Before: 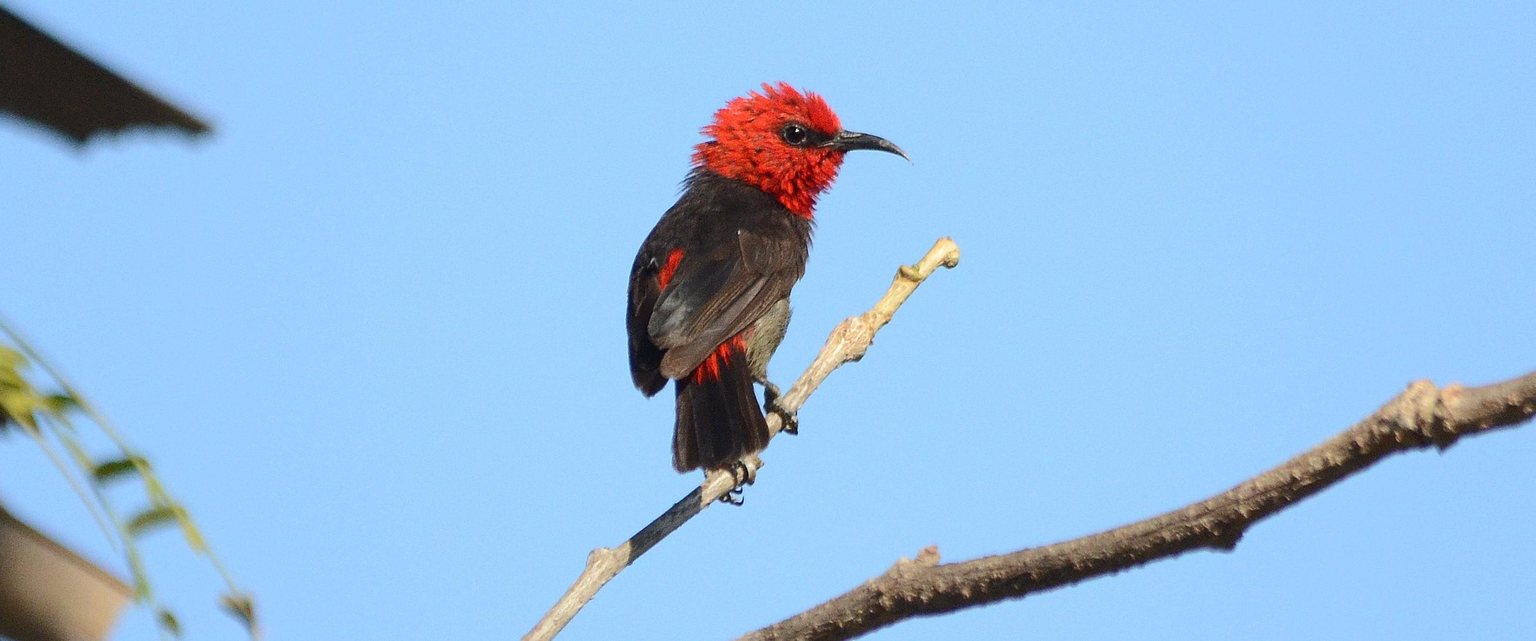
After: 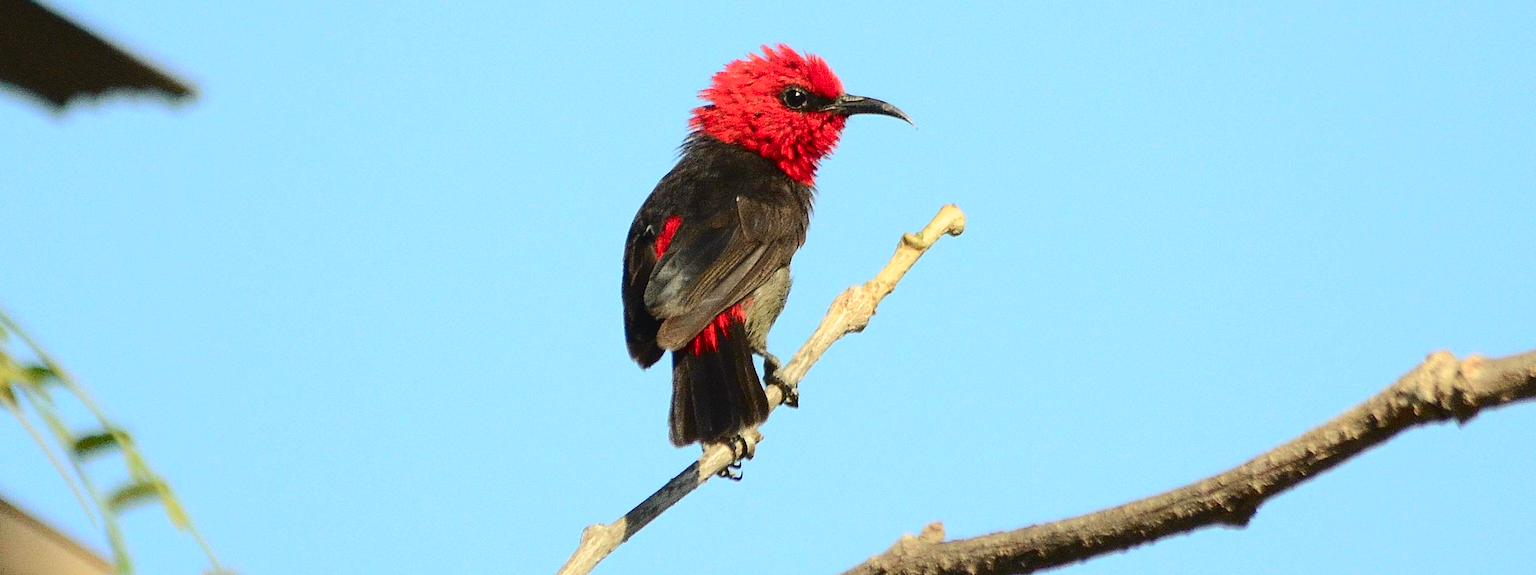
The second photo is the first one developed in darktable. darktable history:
tone curve: curves: ch0 [(0.003, 0.029) (0.037, 0.036) (0.149, 0.117) (0.297, 0.318) (0.422, 0.474) (0.531, 0.6) (0.743, 0.809) (0.889, 0.941) (1, 0.98)]; ch1 [(0, 0) (0.305, 0.325) (0.453, 0.437) (0.482, 0.479) (0.501, 0.5) (0.506, 0.503) (0.564, 0.578) (0.587, 0.625) (0.666, 0.727) (1, 1)]; ch2 [(0, 0) (0.323, 0.277) (0.408, 0.399) (0.45, 0.48) (0.499, 0.502) (0.512, 0.523) (0.57, 0.595) (0.653, 0.671) (0.768, 0.744) (1, 1)], color space Lab, independent channels, preserve colors none
rgb curve: curves: ch2 [(0, 0) (0.567, 0.512) (1, 1)], mode RGB, independent channels
crop: left 1.507%, top 6.147%, right 1.379%, bottom 6.637%
